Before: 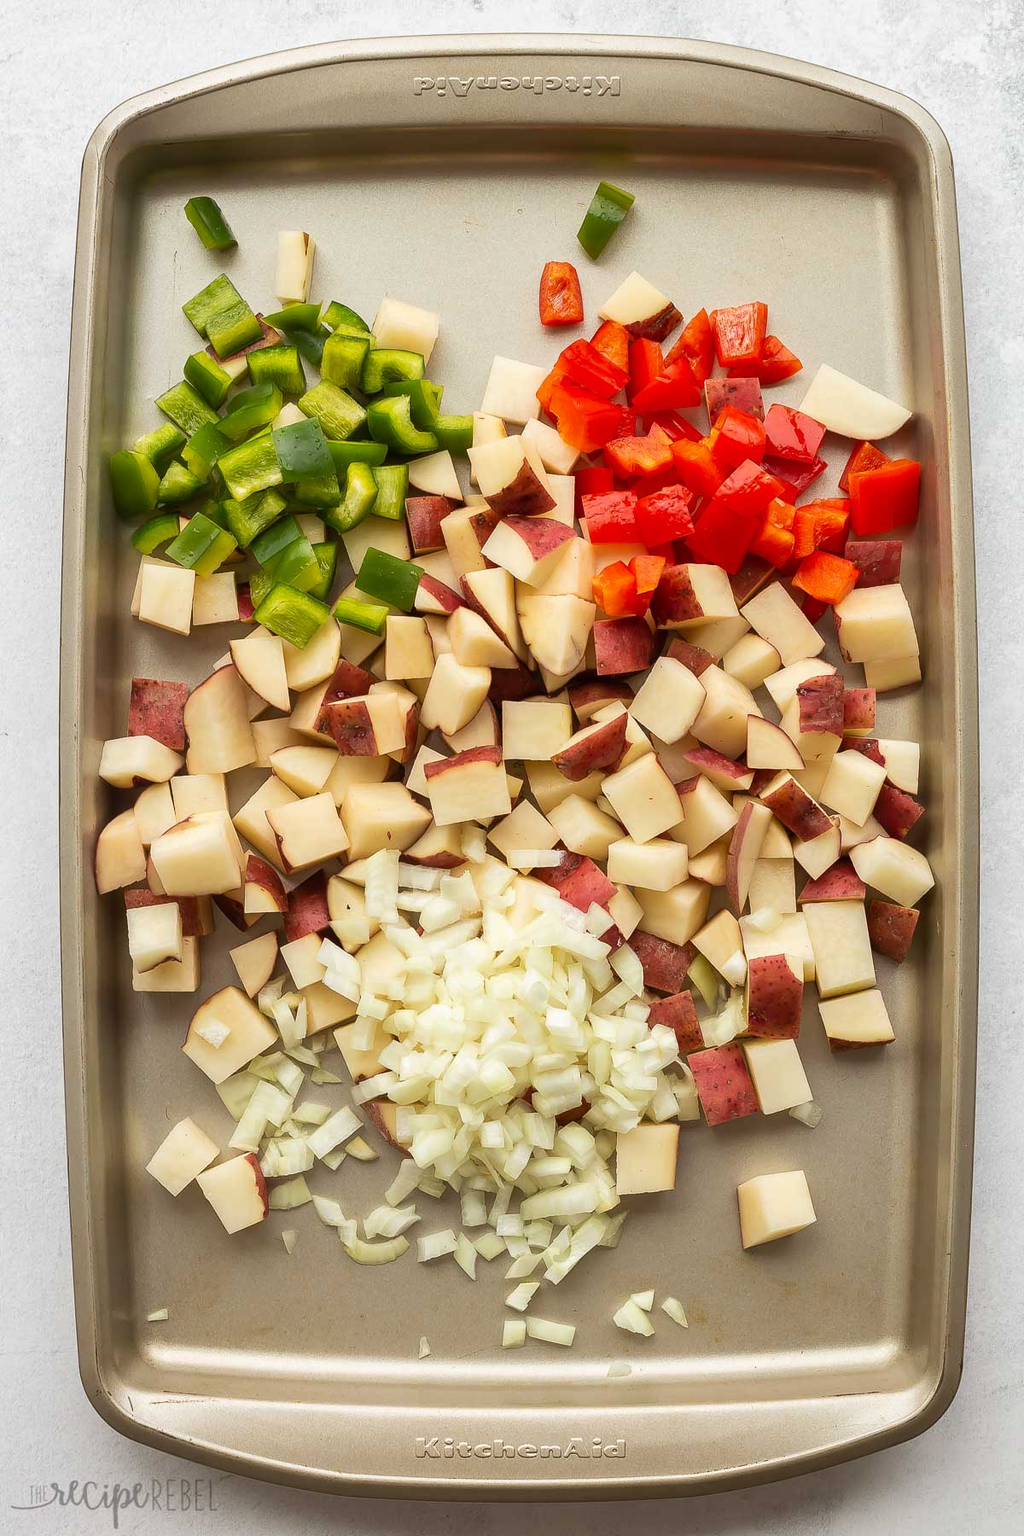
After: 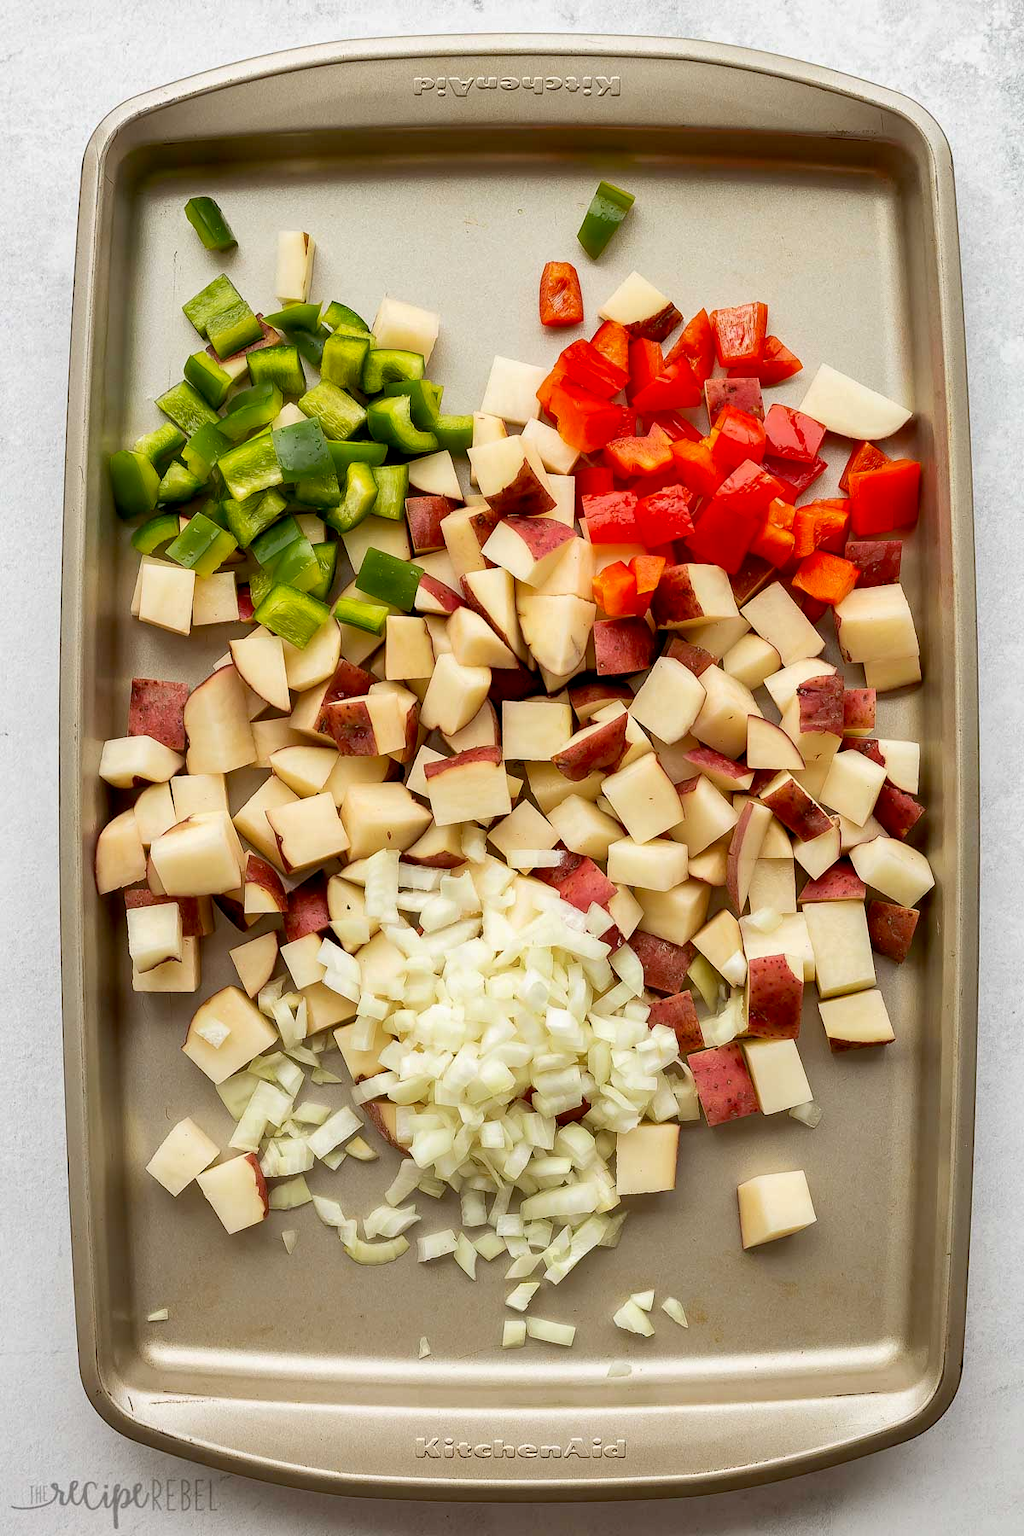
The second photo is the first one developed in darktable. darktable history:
shadows and highlights: shadows 36.17, highlights -28.02, soften with gaussian
exposure: black level correction 0.011, compensate highlight preservation false
